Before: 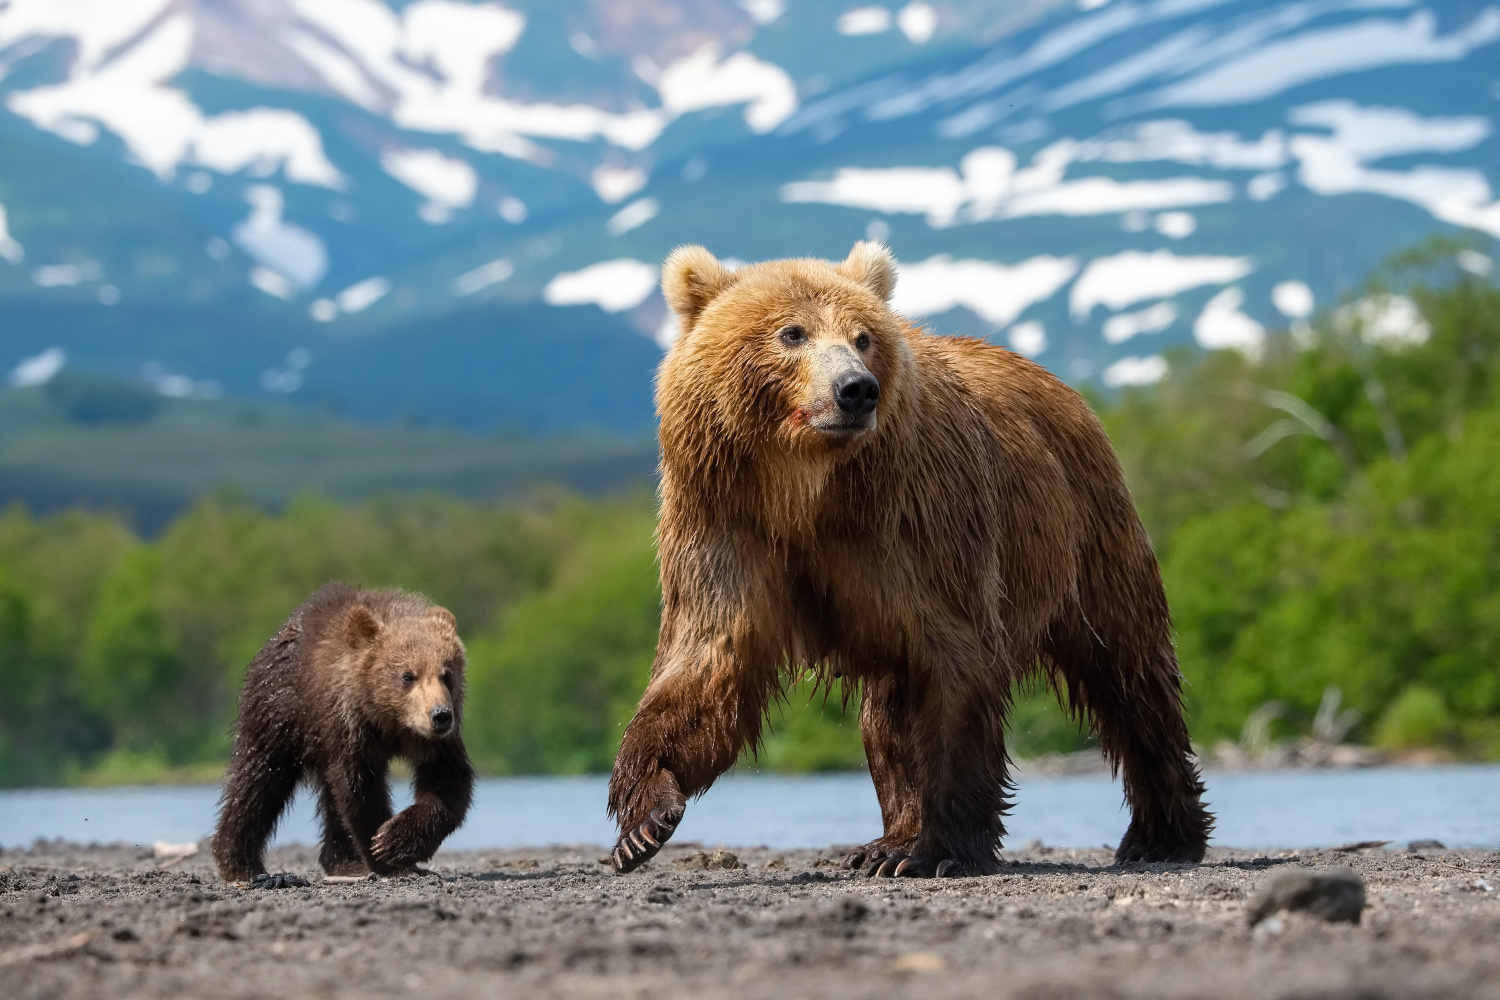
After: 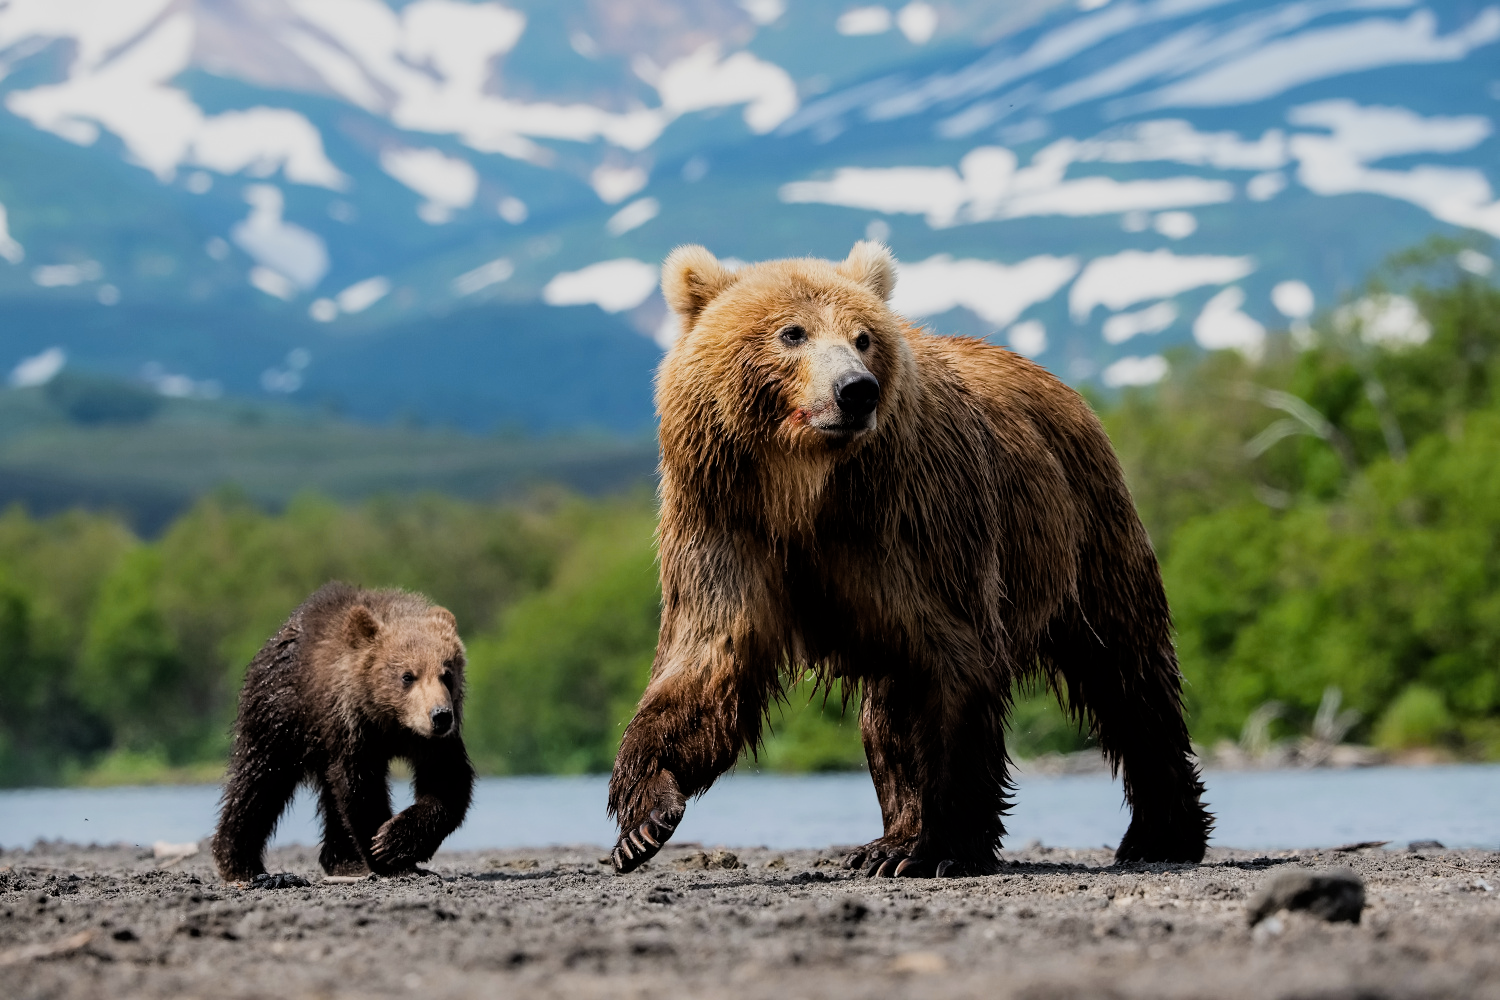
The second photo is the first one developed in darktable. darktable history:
filmic rgb: black relative exposure -5.02 EV, white relative exposure 3.97 EV, threshold 5.95 EV, hardness 2.88, contrast 1.193, highlights saturation mix -29.3%, enable highlight reconstruction true
